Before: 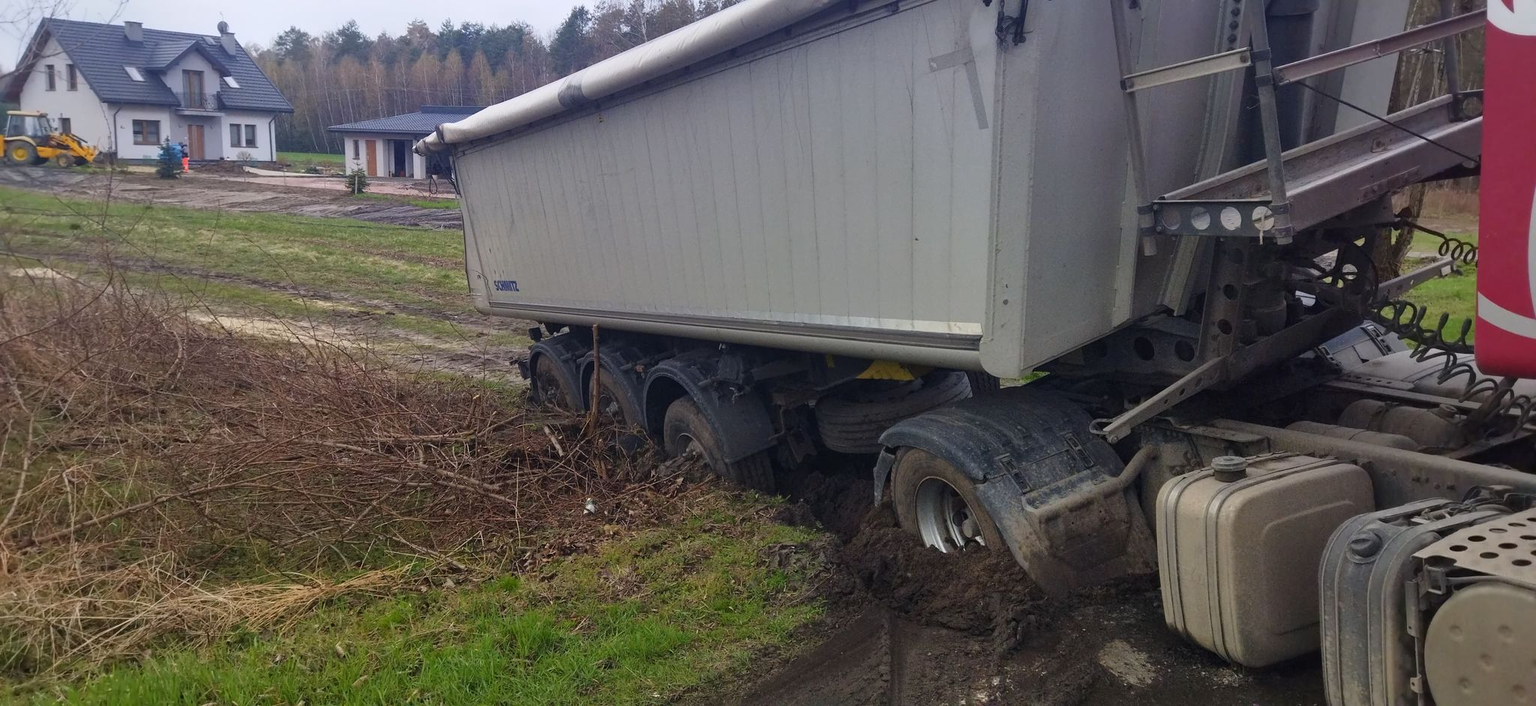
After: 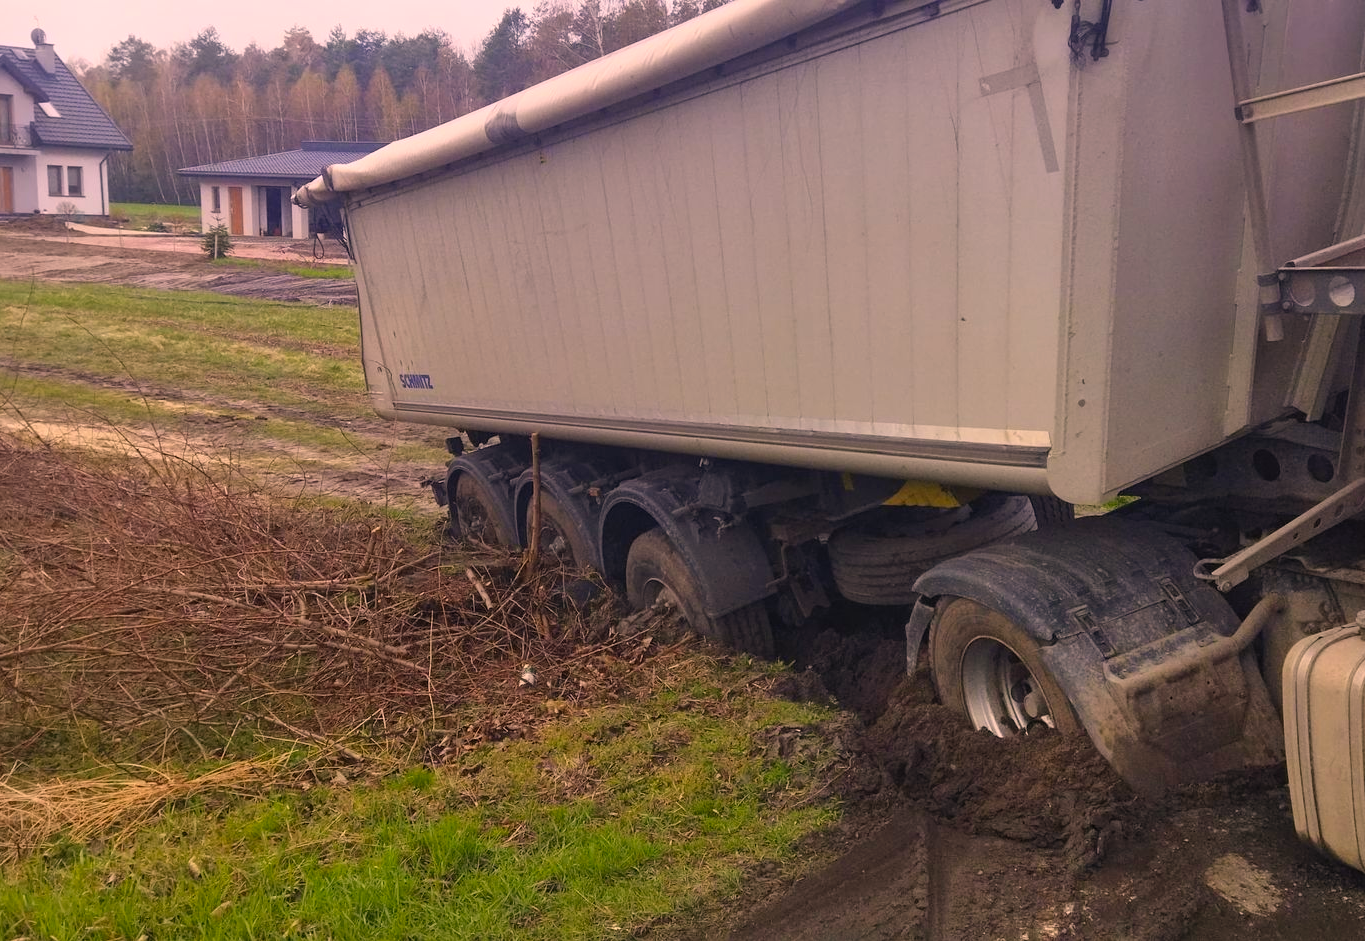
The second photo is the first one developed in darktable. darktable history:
crop and rotate: left 12.673%, right 20.66%
contrast brightness saturation: contrast 0.07, brightness 0.08, saturation 0.18
tone equalizer: on, module defaults
color correction: highlights a* 17.88, highlights b* 18.79
